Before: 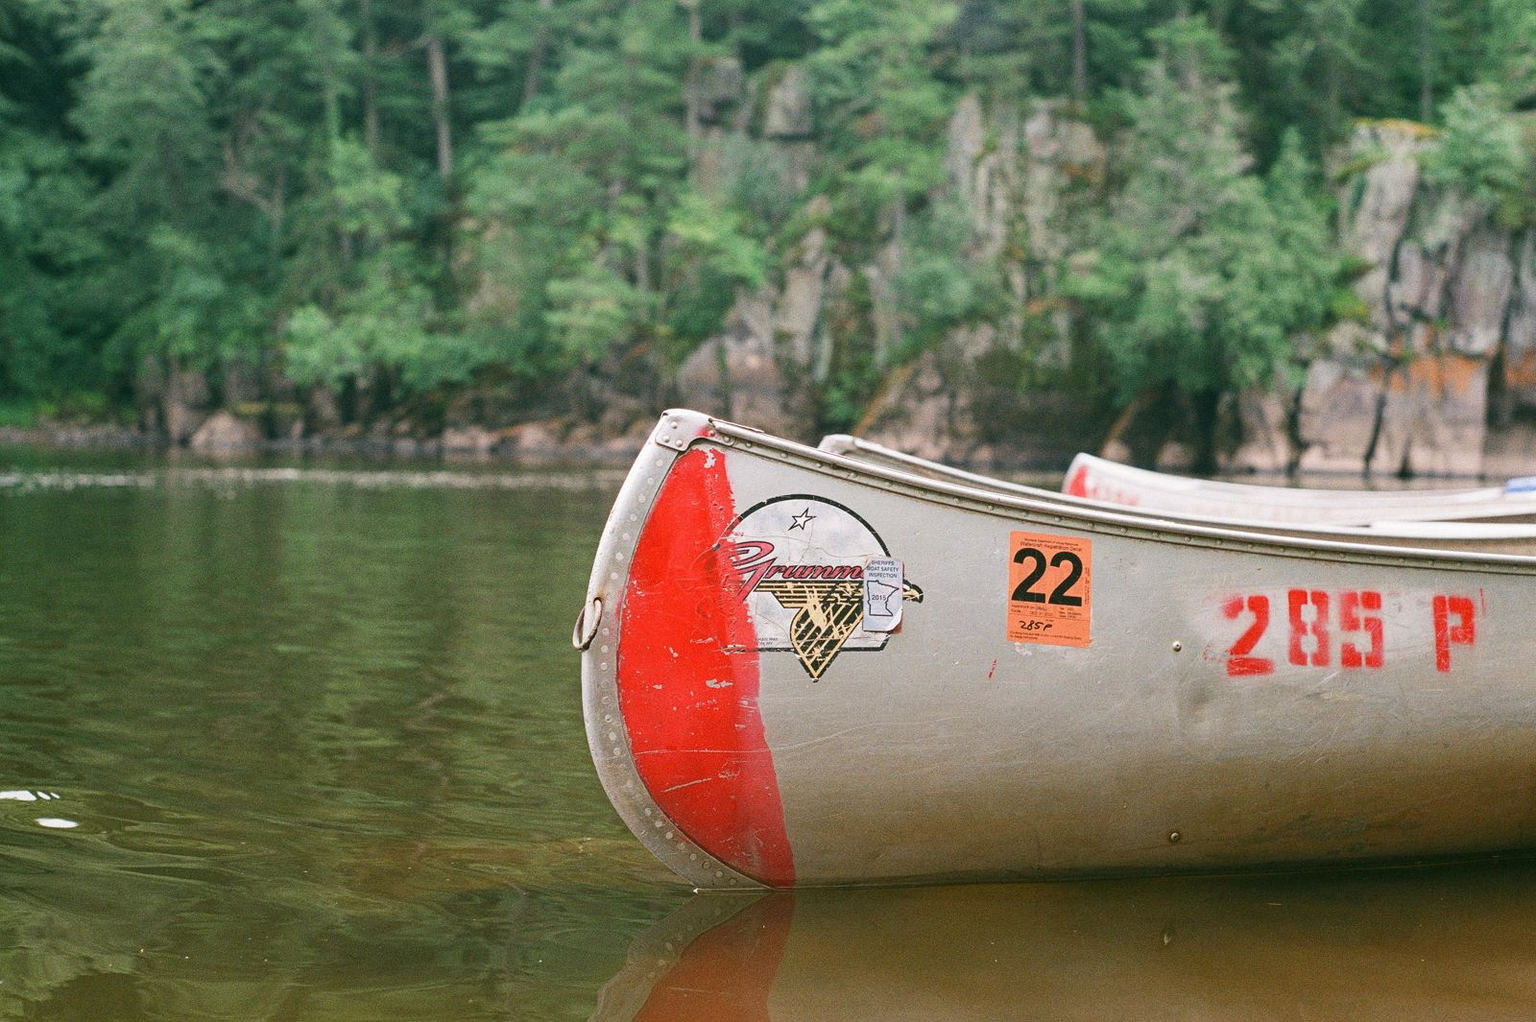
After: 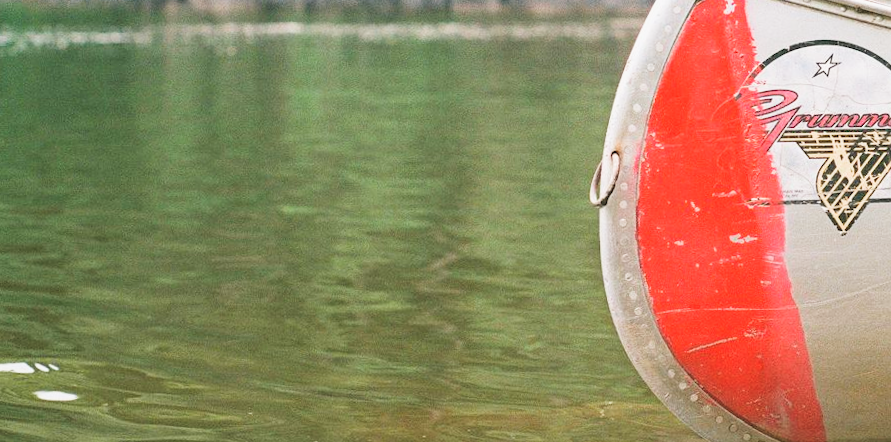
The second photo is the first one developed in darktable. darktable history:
rotate and perspective: rotation -1°, crop left 0.011, crop right 0.989, crop top 0.025, crop bottom 0.975
crop: top 44.483%, right 43.593%, bottom 12.892%
filmic rgb: middle gray luminance 18.42%, black relative exposure -9 EV, white relative exposure 3.75 EV, threshold 6 EV, target black luminance 0%, hardness 4.85, latitude 67.35%, contrast 0.955, highlights saturation mix 20%, shadows ↔ highlights balance 21.36%, add noise in highlights 0, preserve chrominance luminance Y, color science v3 (2019), use custom middle-gray values true, iterations of high-quality reconstruction 0, contrast in highlights soft, enable highlight reconstruction true
exposure: black level correction -0.005, exposure 1.002 EV, compensate highlight preservation false
